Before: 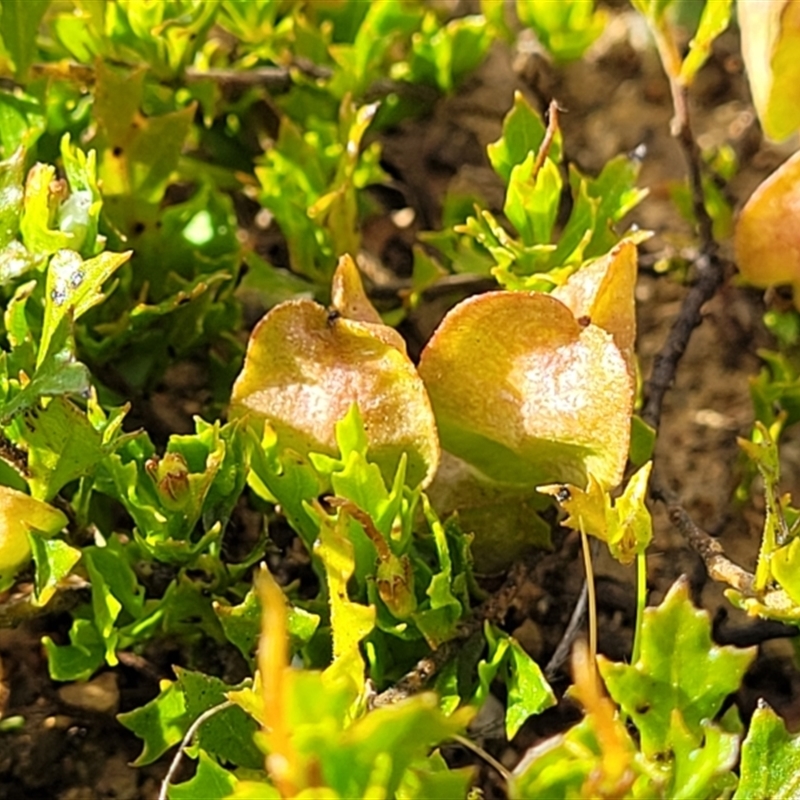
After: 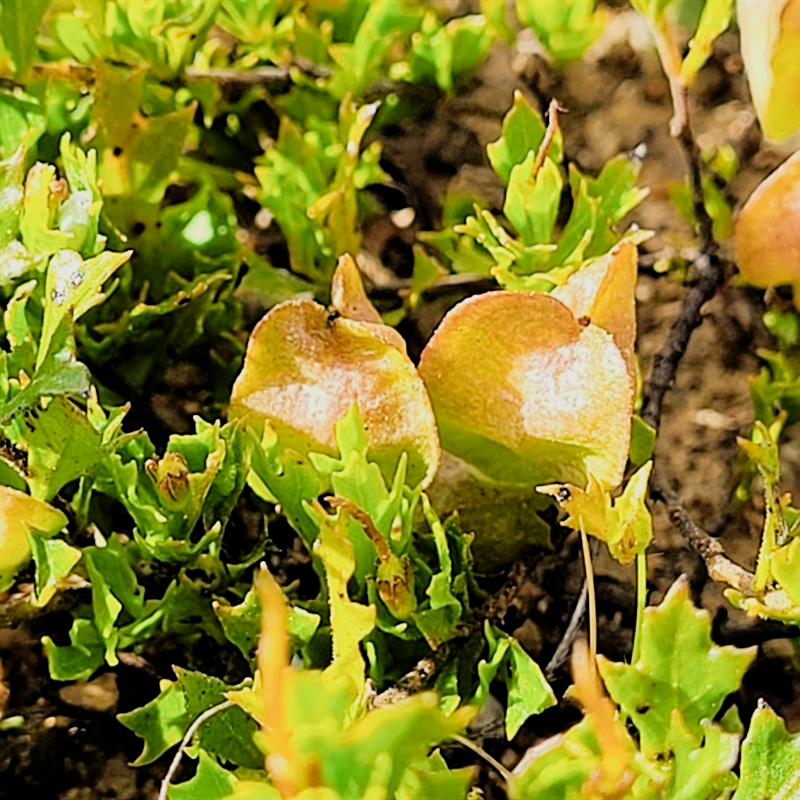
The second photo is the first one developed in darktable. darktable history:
filmic rgb: black relative exposure -7.12 EV, white relative exposure 5.38 EV, hardness 3.02
exposure: black level correction 0.003, exposure 0.385 EV, compensate highlight preservation false
sharpen: on, module defaults
tone equalizer: -8 EV -0.403 EV, -7 EV -0.393 EV, -6 EV -0.365 EV, -5 EV -0.215 EV, -3 EV 0.199 EV, -2 EV 0.321 EV, -1 EV 0.4 EV, +0 EV 0.394 EV, edges refinement/feathering 500, mask exposure compensation -1.57 EV, preserve details no
